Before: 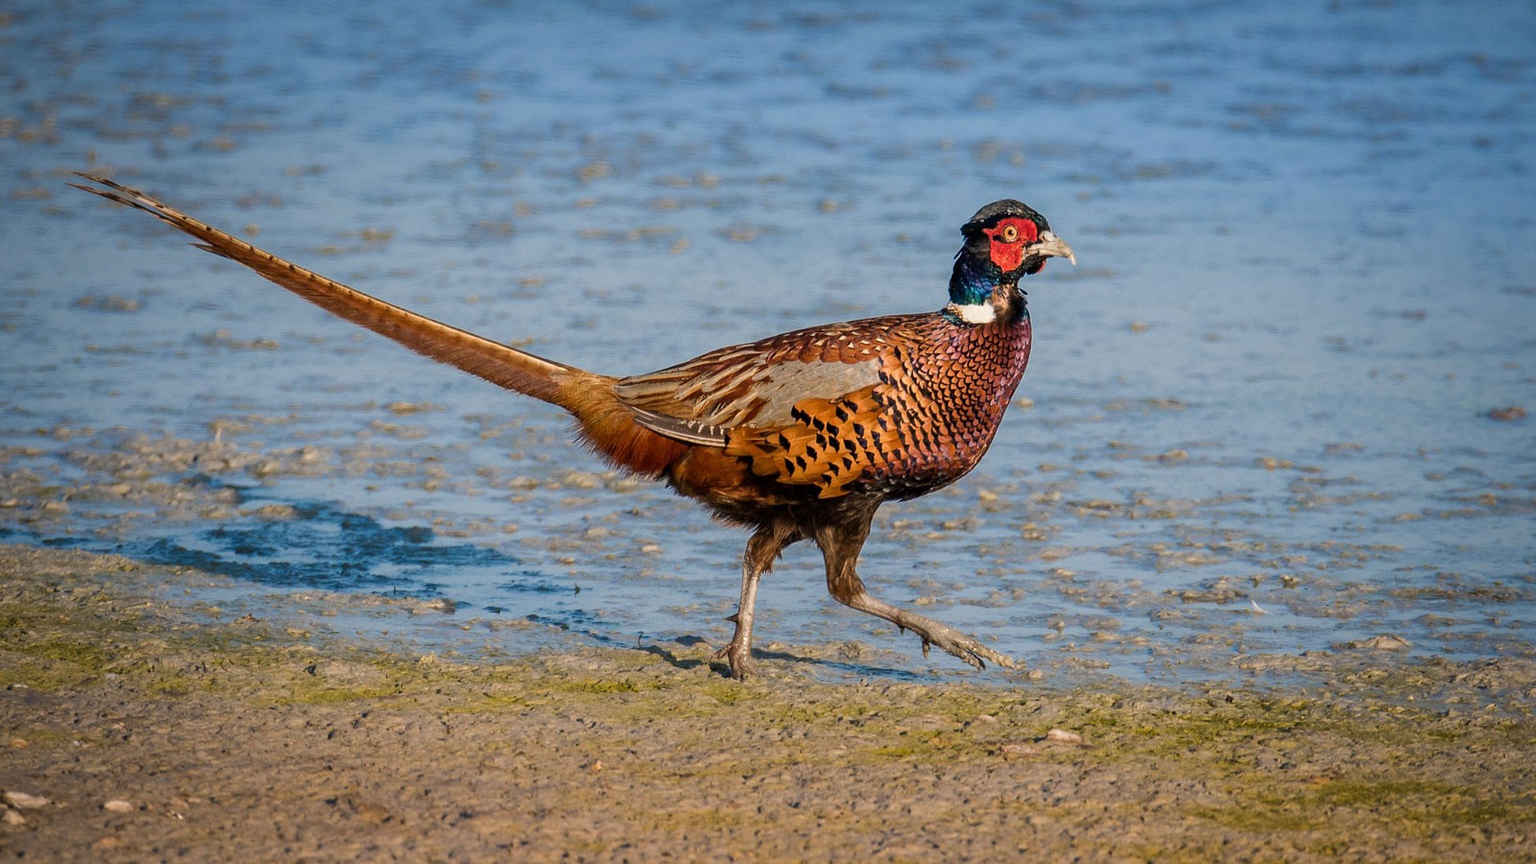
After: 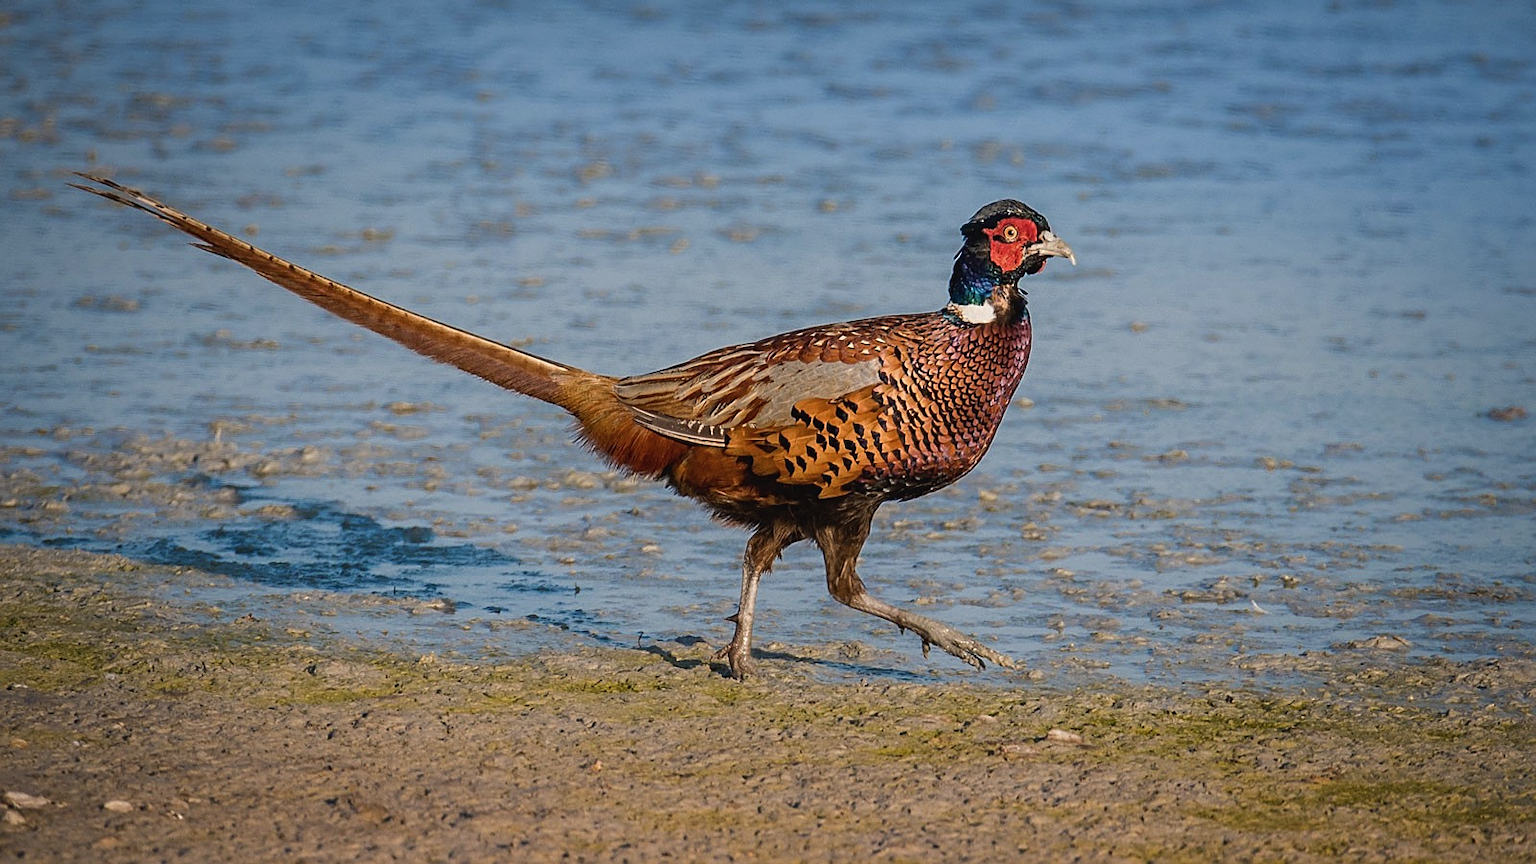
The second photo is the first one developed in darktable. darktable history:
sharpen: on, module defaults
contrast brightness saturation: contrast -0.08, brightness -0.04, saturation -0.11
